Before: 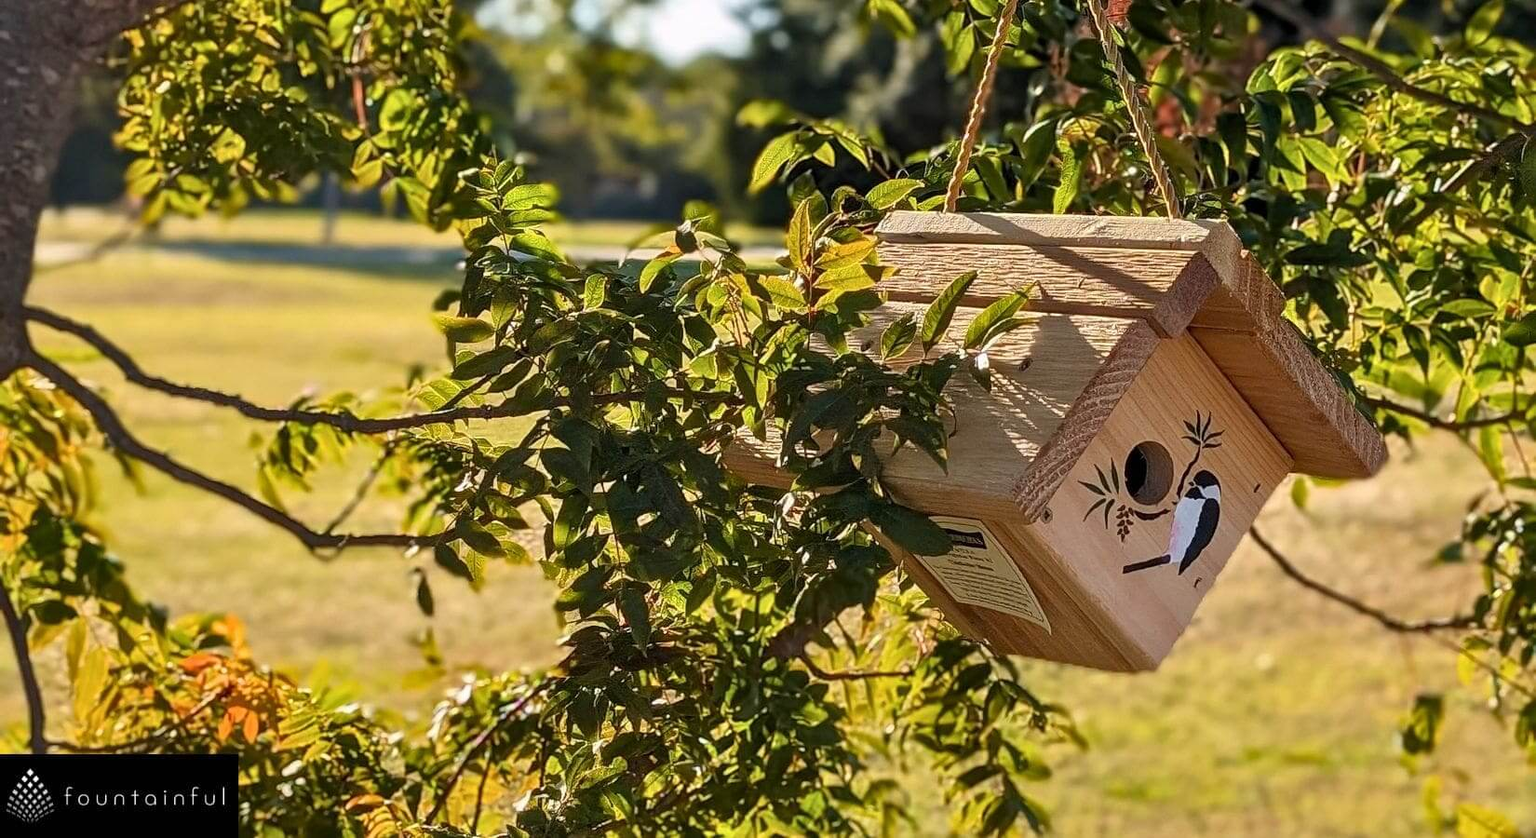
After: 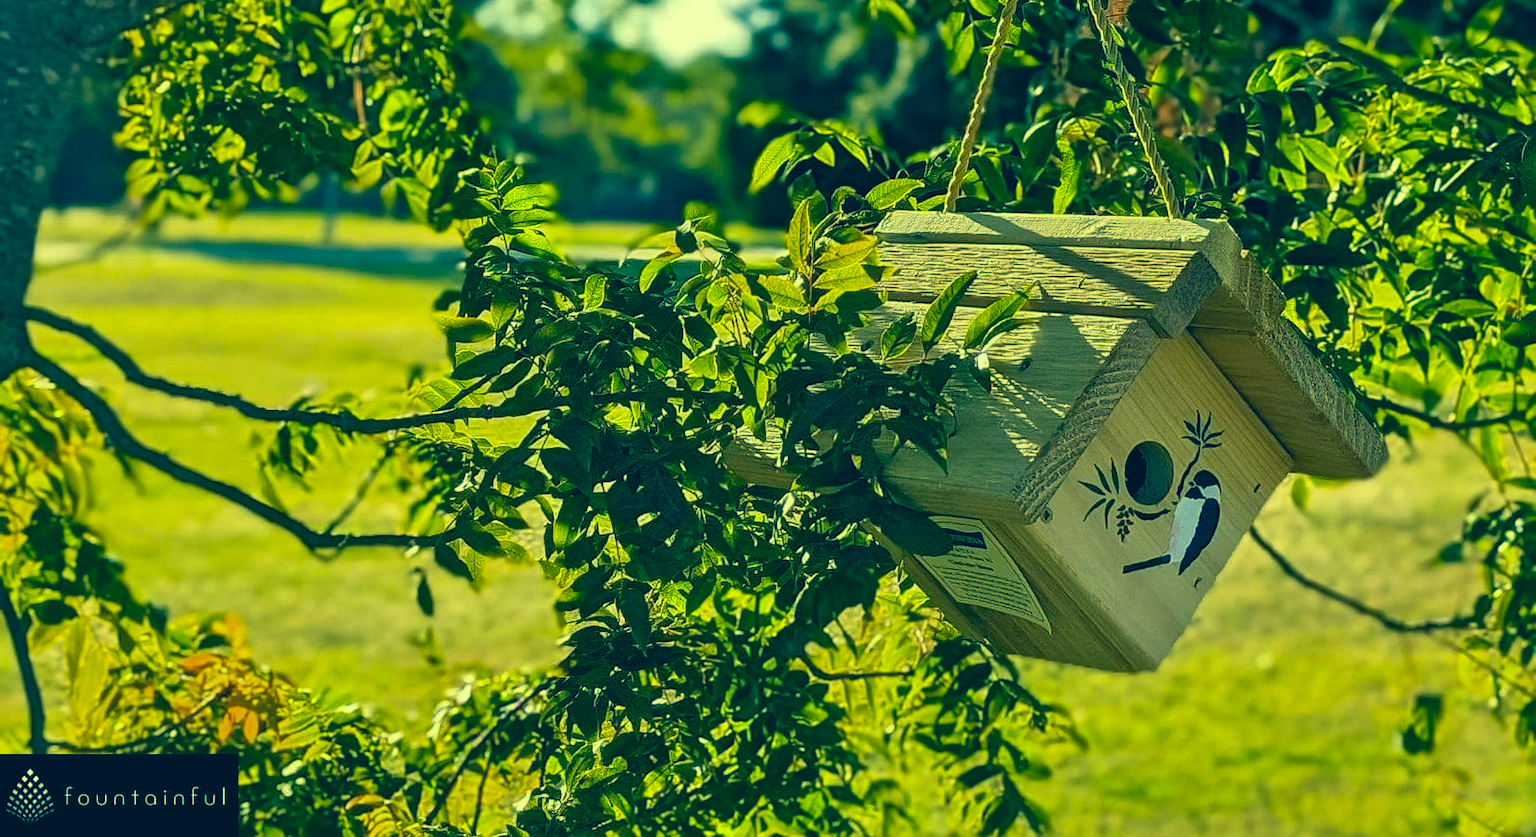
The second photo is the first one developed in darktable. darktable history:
shadows and highlights: shadows 22.49, highlights -48.63, soften with gaussian
color correction: highlights a* -16.3, highlights b* 39.97, shadows a* -39.28, shadows b* -26.95
